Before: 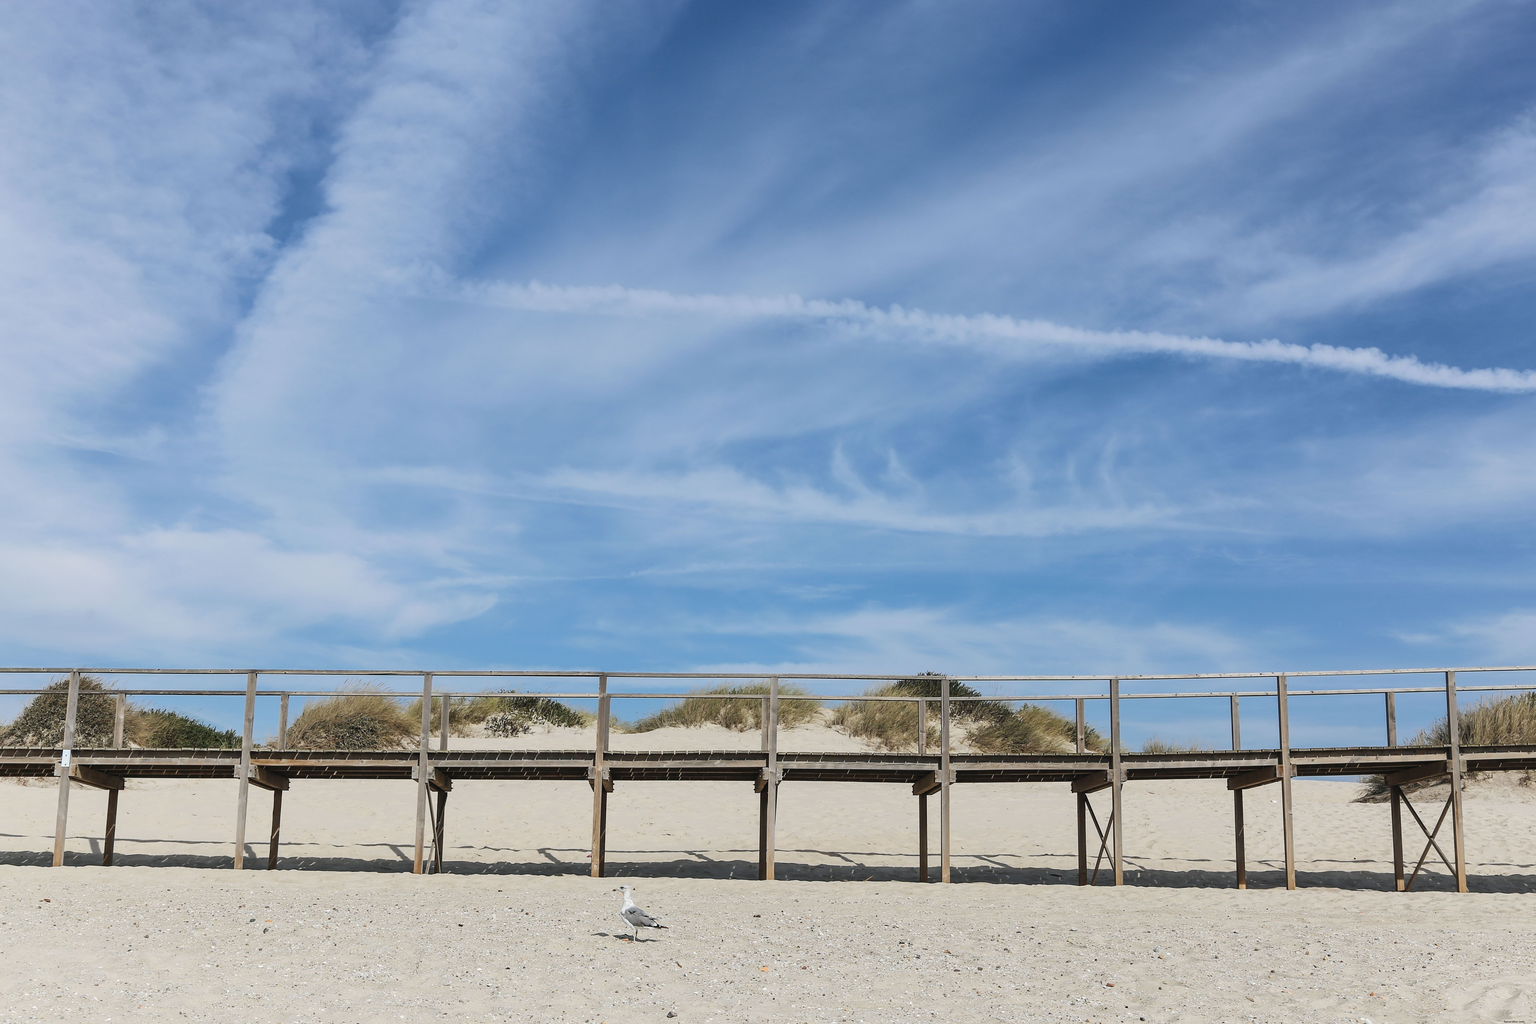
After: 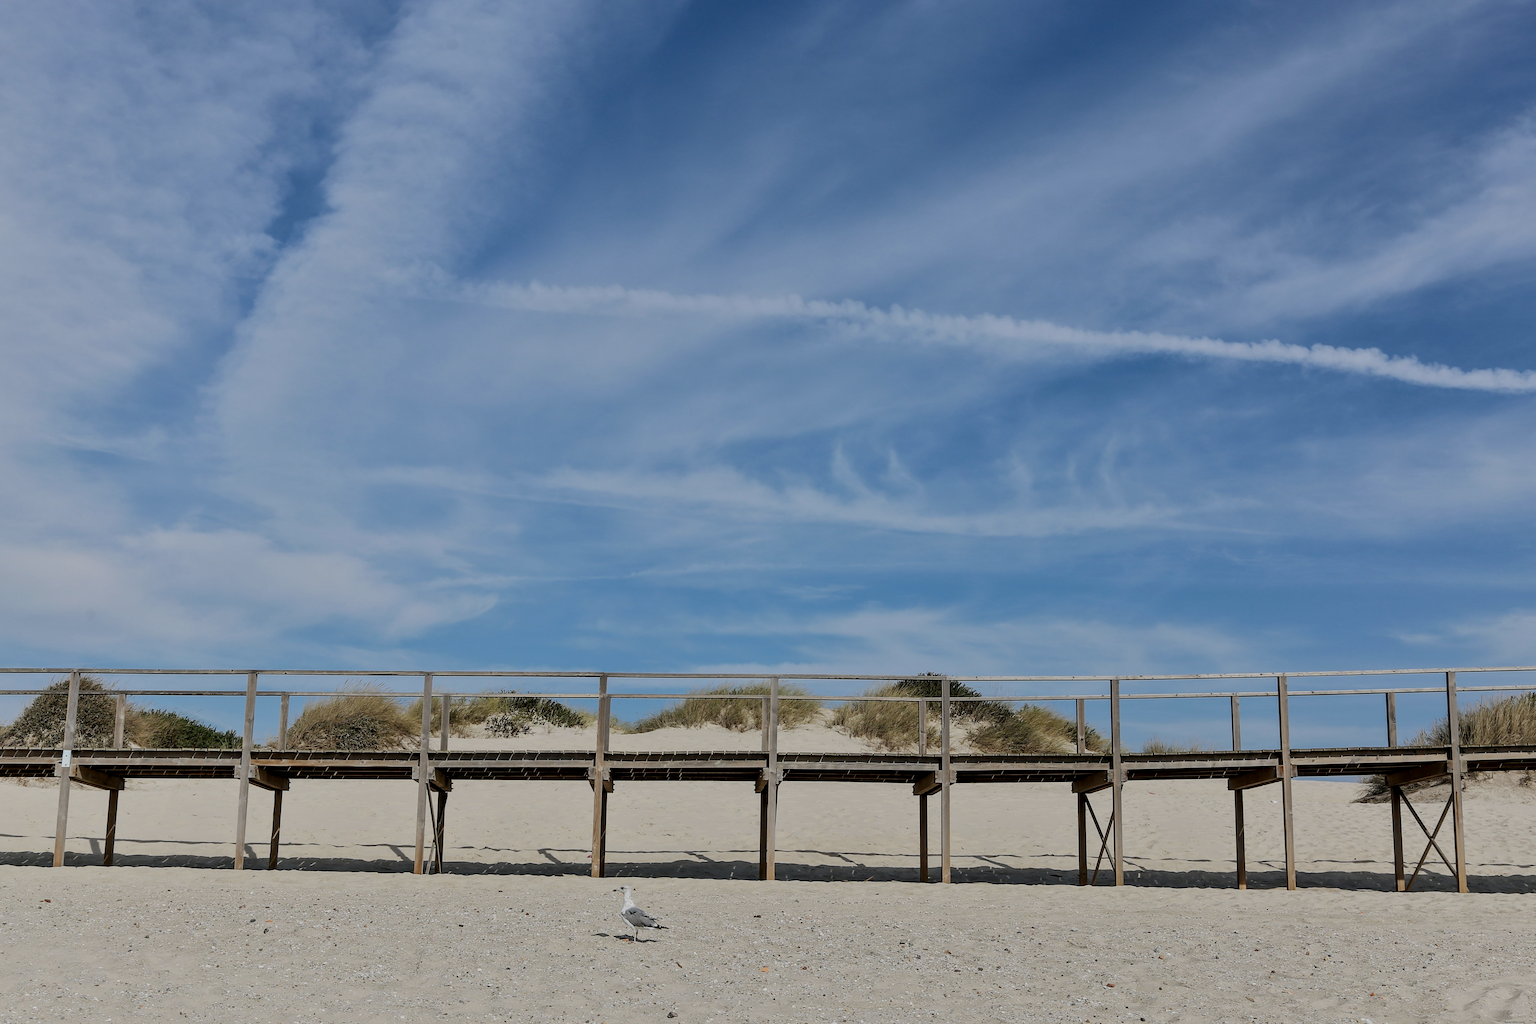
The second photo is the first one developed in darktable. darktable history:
shadows and highlights: shadows 22.79, highlights -48.41, soften with gaussian
exposure: black level correction 0.011, exposure -0.479 EV, compensate highlight preservation false
